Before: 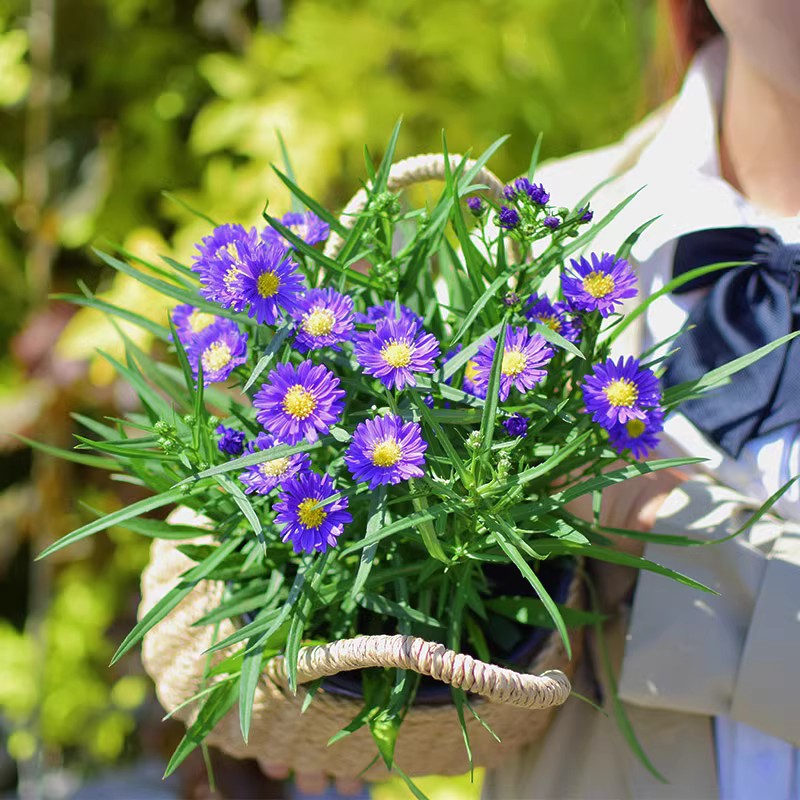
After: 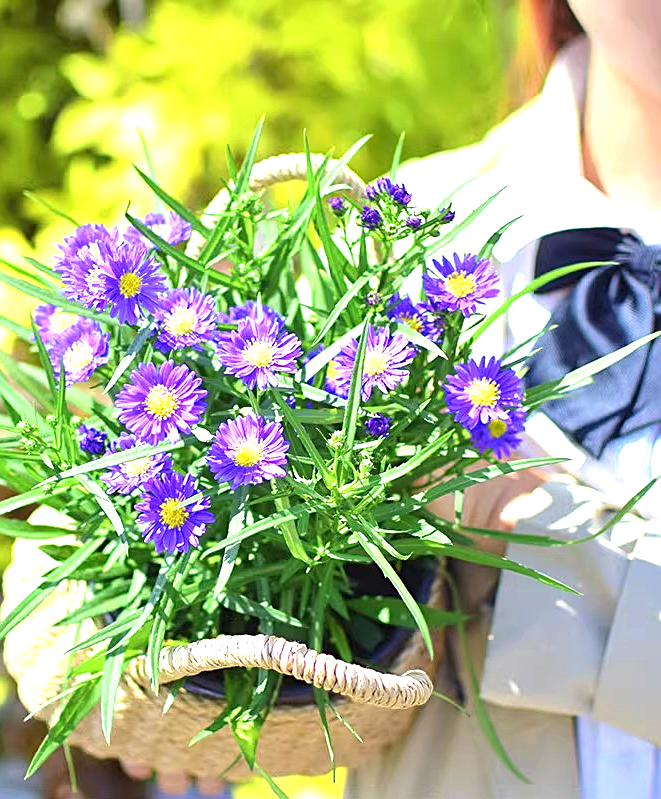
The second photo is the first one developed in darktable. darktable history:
crop: left 17.287%, bottom 0.04%
sharpen: on, module defaults
exposure: black level correction 0, exposure 1.2 EV, compensate exposure bias true, compensate highlight preservation false
